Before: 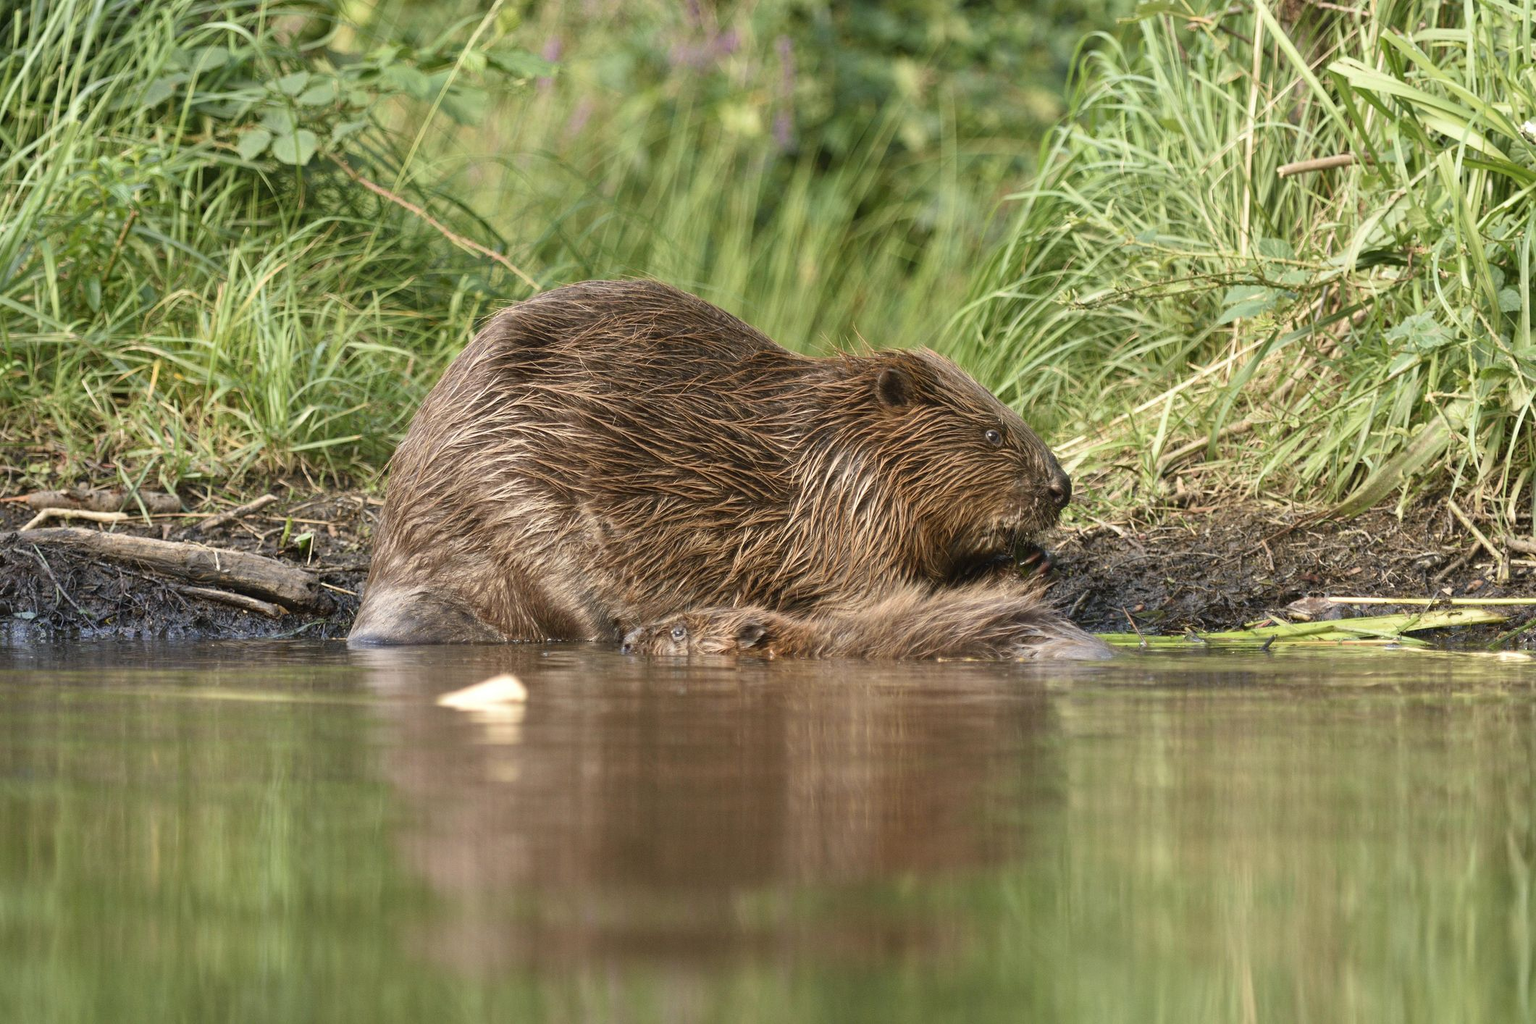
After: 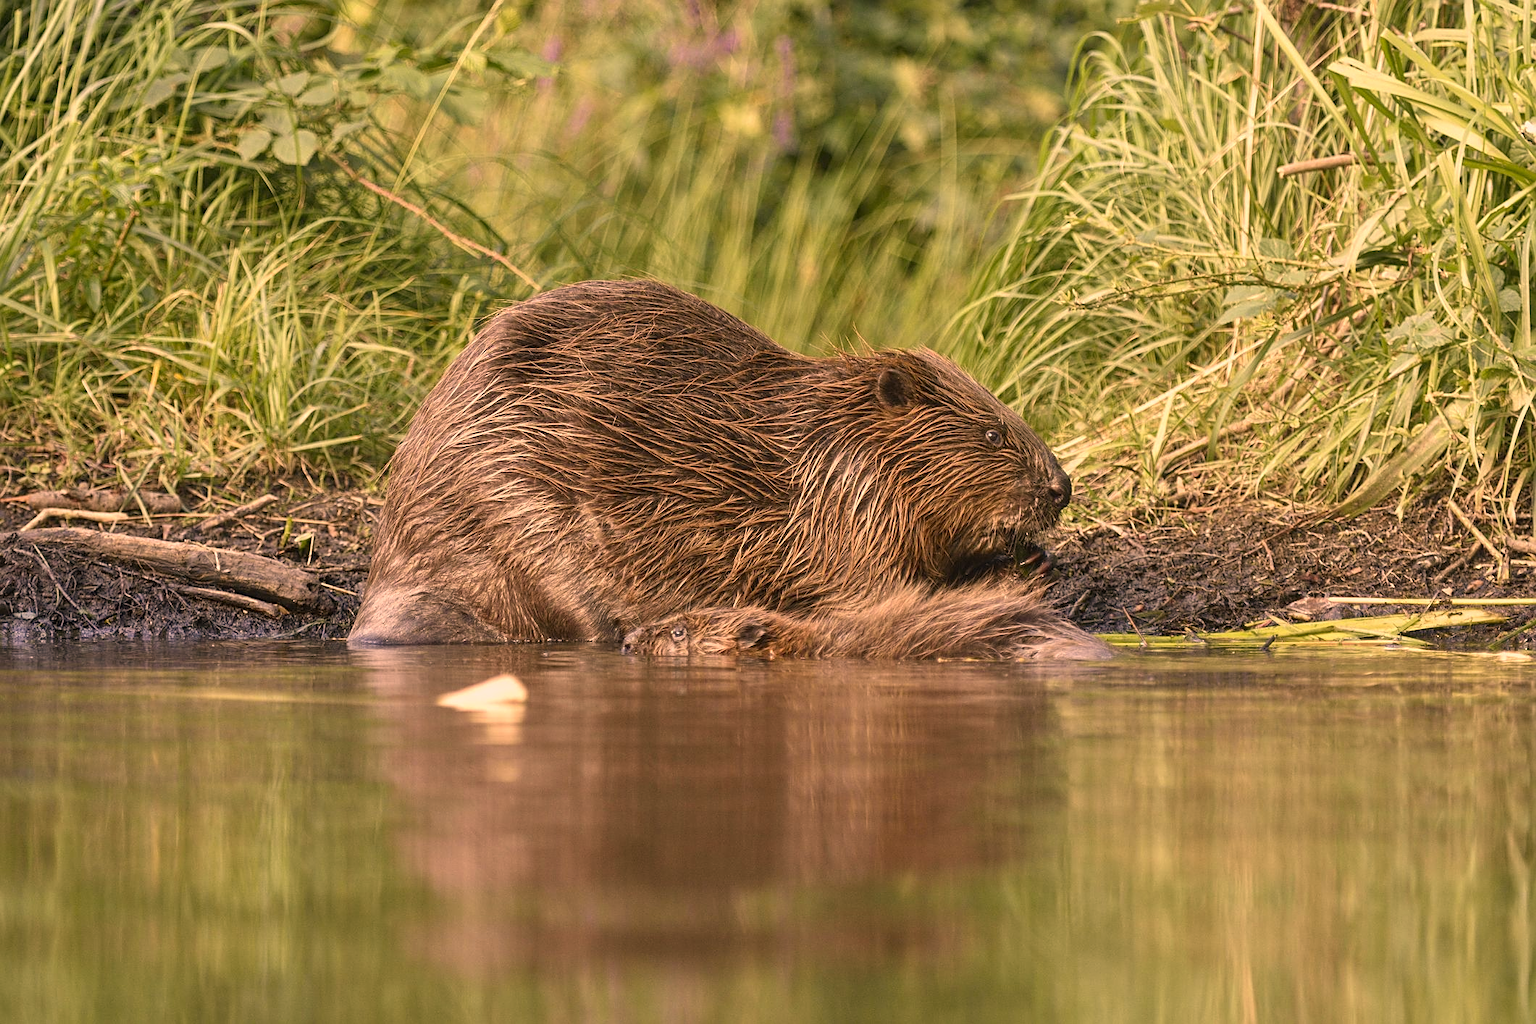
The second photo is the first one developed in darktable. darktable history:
local contrast: detail 110%
sharpen: on, module defaults
color correction: highlights a* 20.99, highlights b* 19.51
